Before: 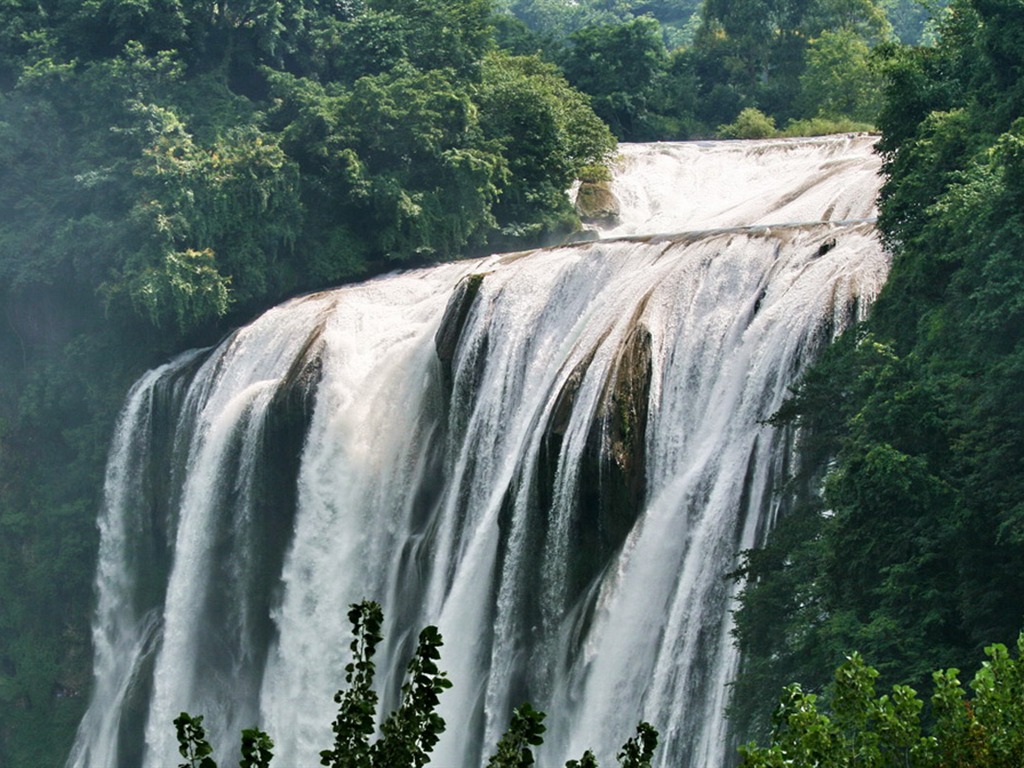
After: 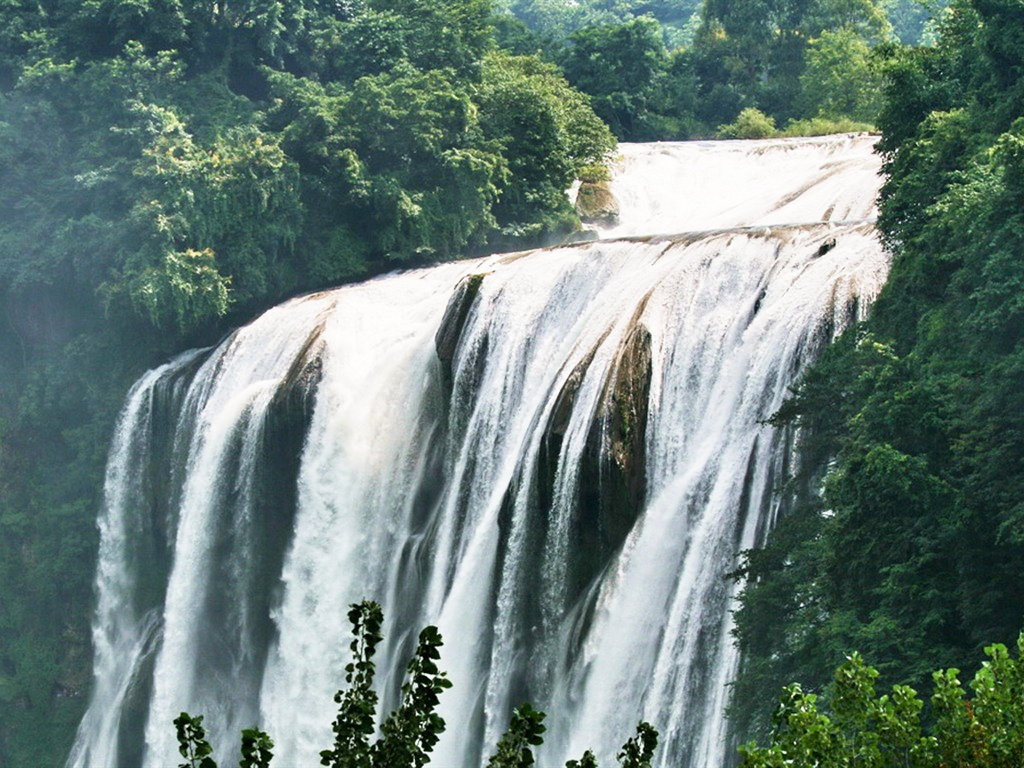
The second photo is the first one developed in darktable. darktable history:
base curve: curves: ch0 [(0, 0) (0.579, 0.807) (1, 1)], preserve colors none
